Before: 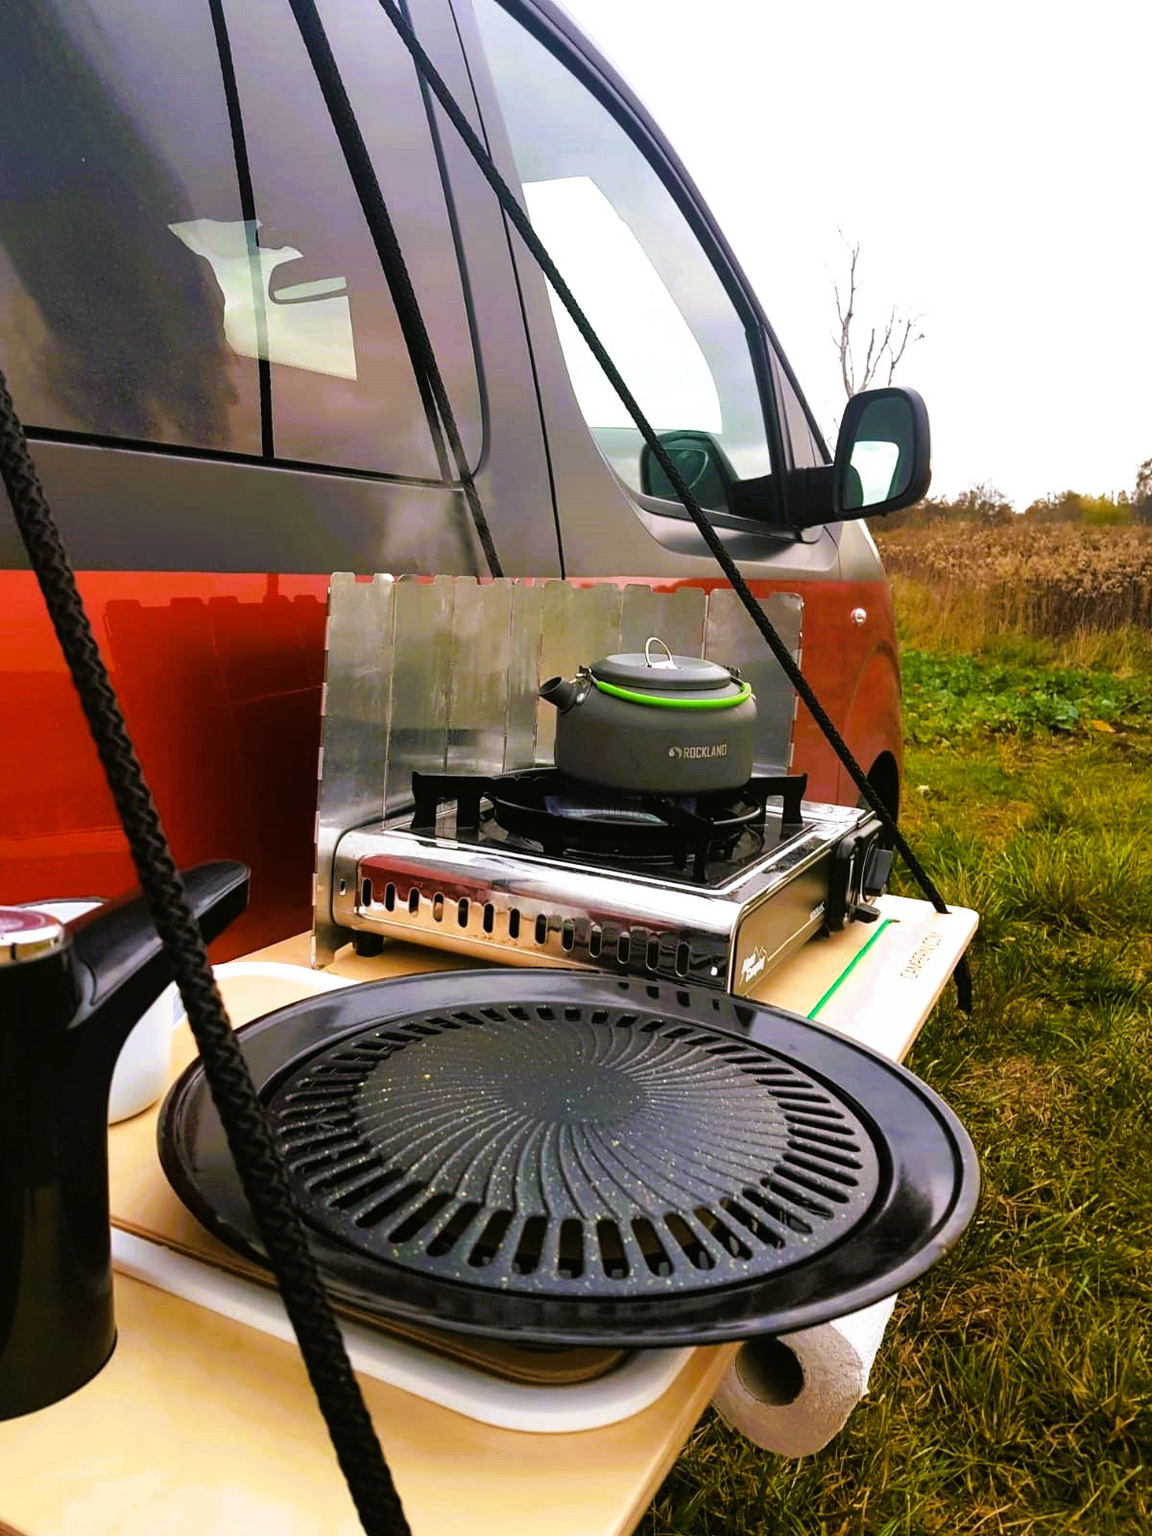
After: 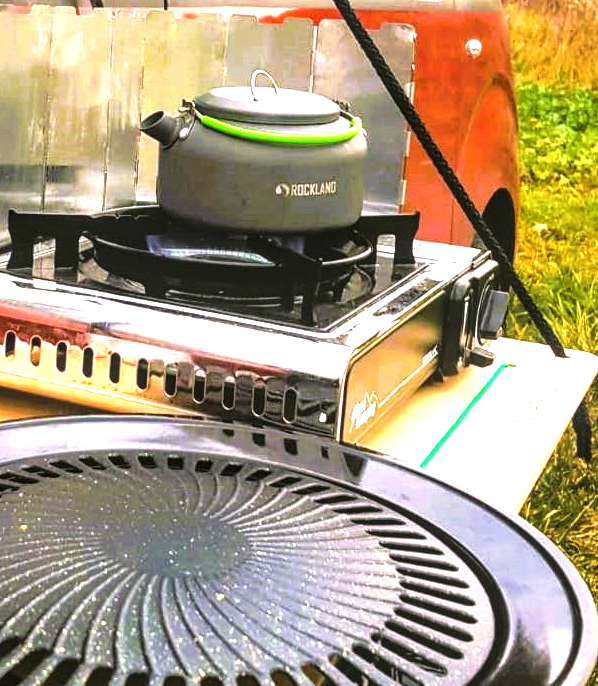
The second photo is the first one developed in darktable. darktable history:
crop: left 35.088%, top 37.126%, right 15.066%, bottom 19.947%
exposure: black level correction 0, exposure 1.523 EV, compensate exposure bias true, compensate highlight preservation false
local contrast: on, module defaults
